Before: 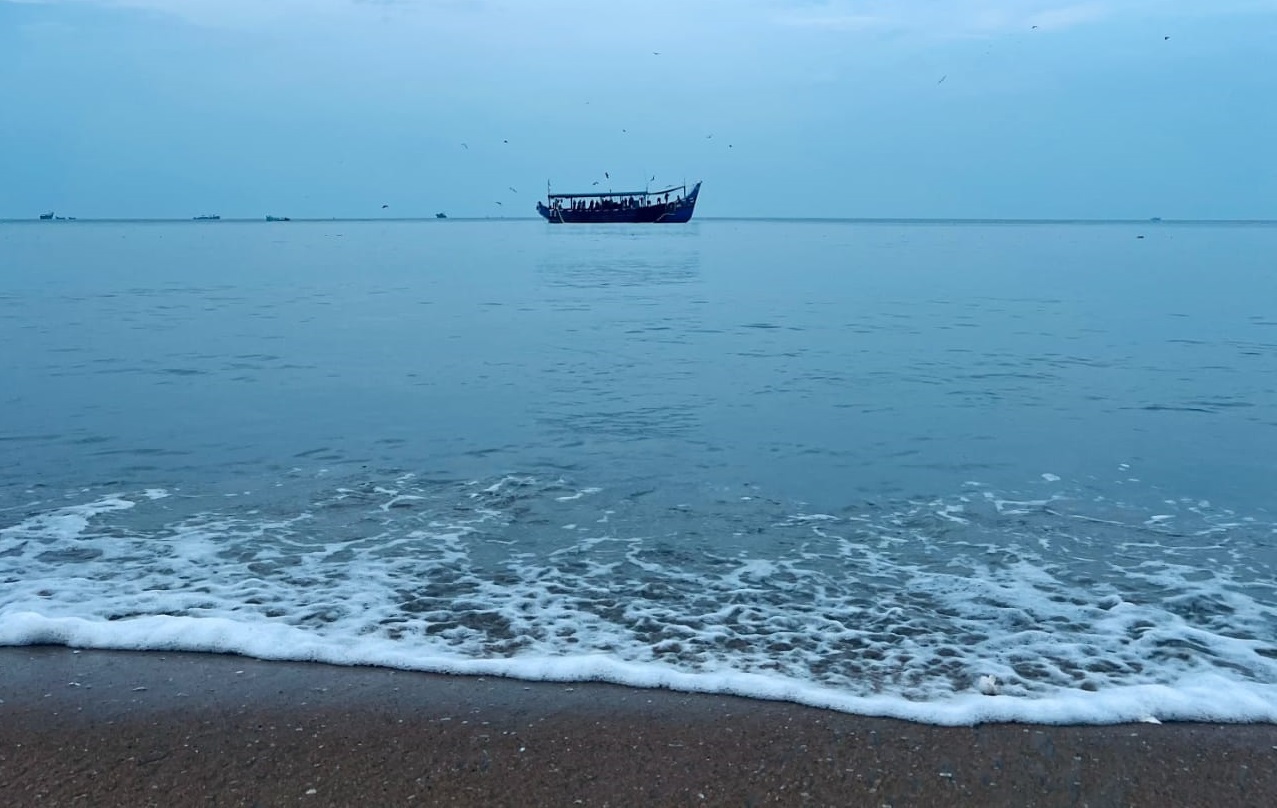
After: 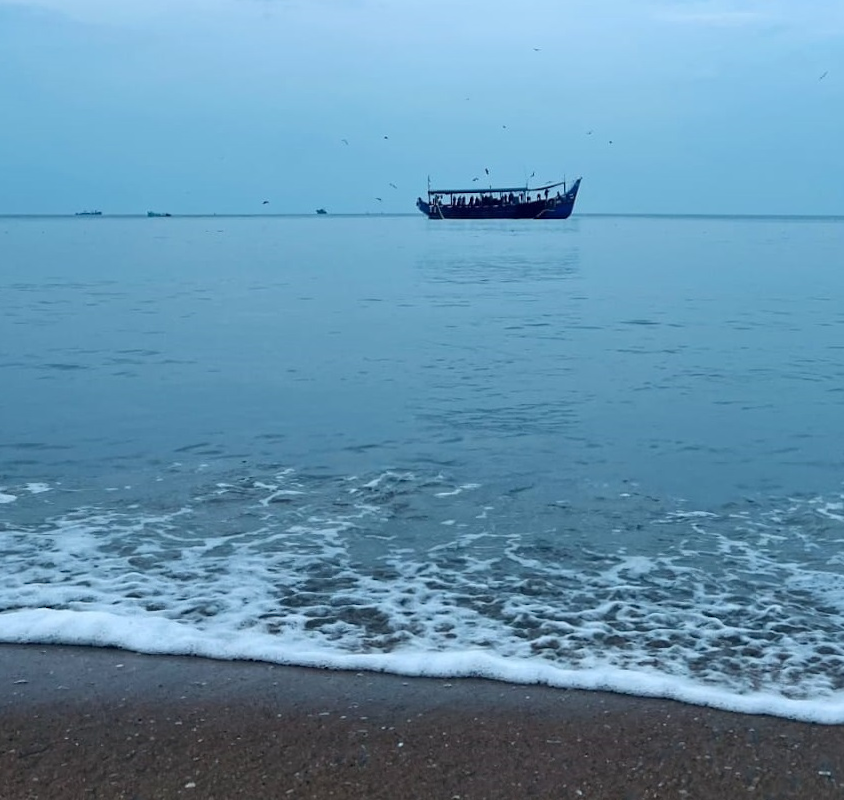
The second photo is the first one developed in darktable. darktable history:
crop and rotate: left 8.786%, right 24.548%
rotate and perspective: rotation 0.192°, lens shift (horizontal) -0.015, crop left 0.005, crop right 0.996, crop top 0.006, crop bottom 0.99
